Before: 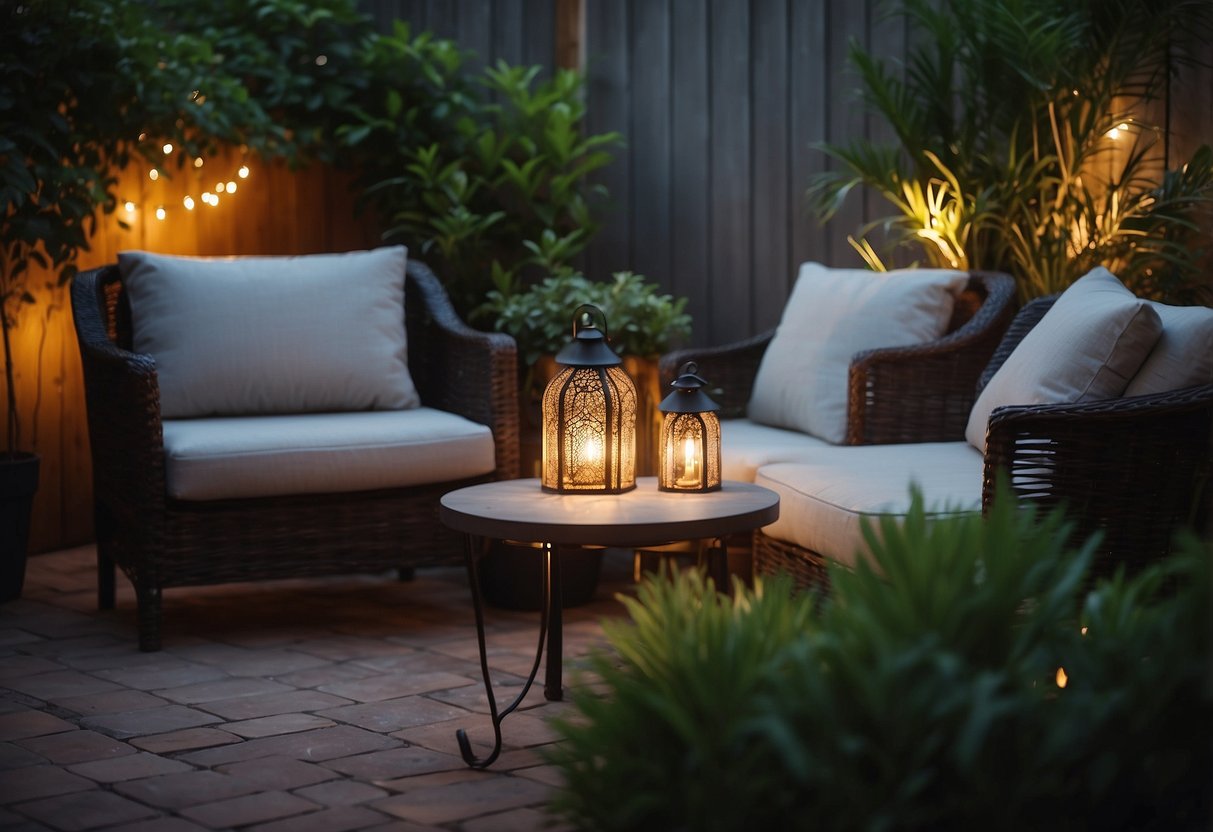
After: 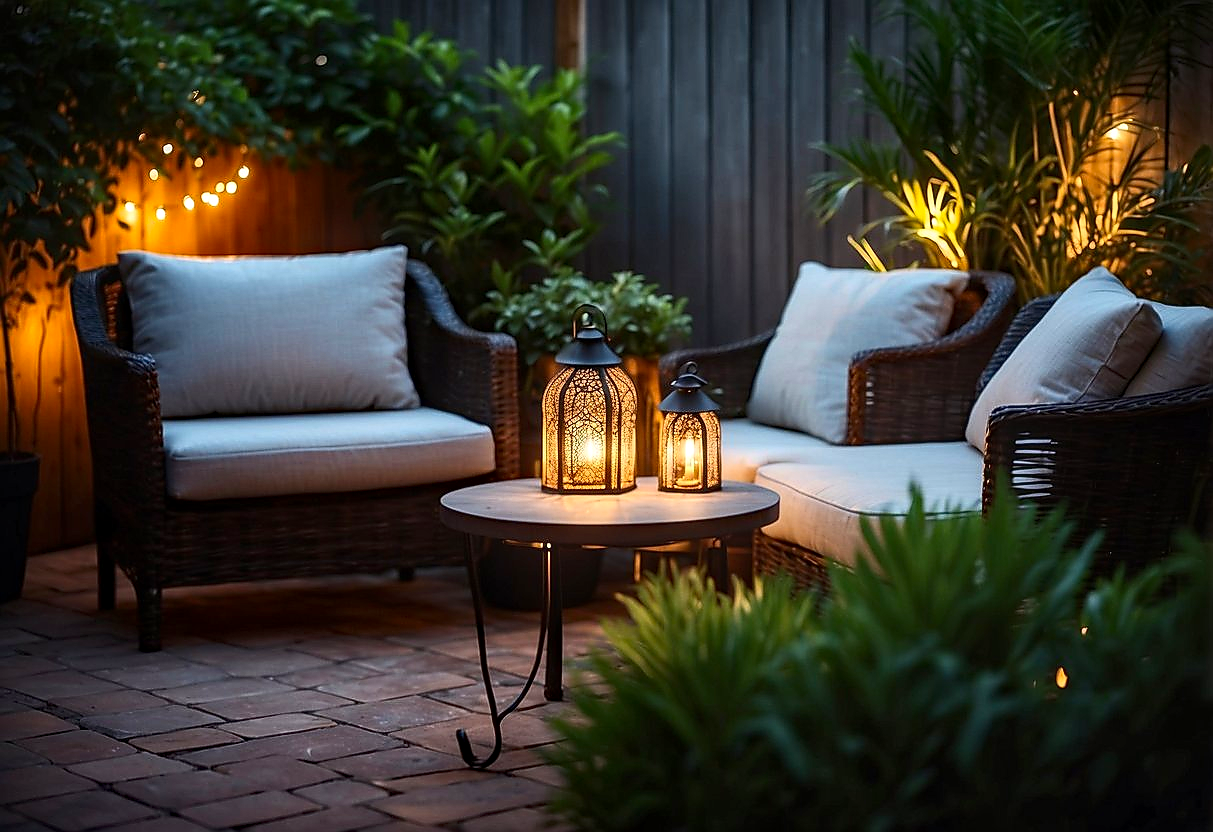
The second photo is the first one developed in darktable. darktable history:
contrast brightness saturation: contrast 0.23, brightness 0.11, saturation 0.291
haze removal: compatibility mode true, adaptive false
sharpen: radius 1.35, amount 1.24, threshold 0.827
local contrast: detail 130%
